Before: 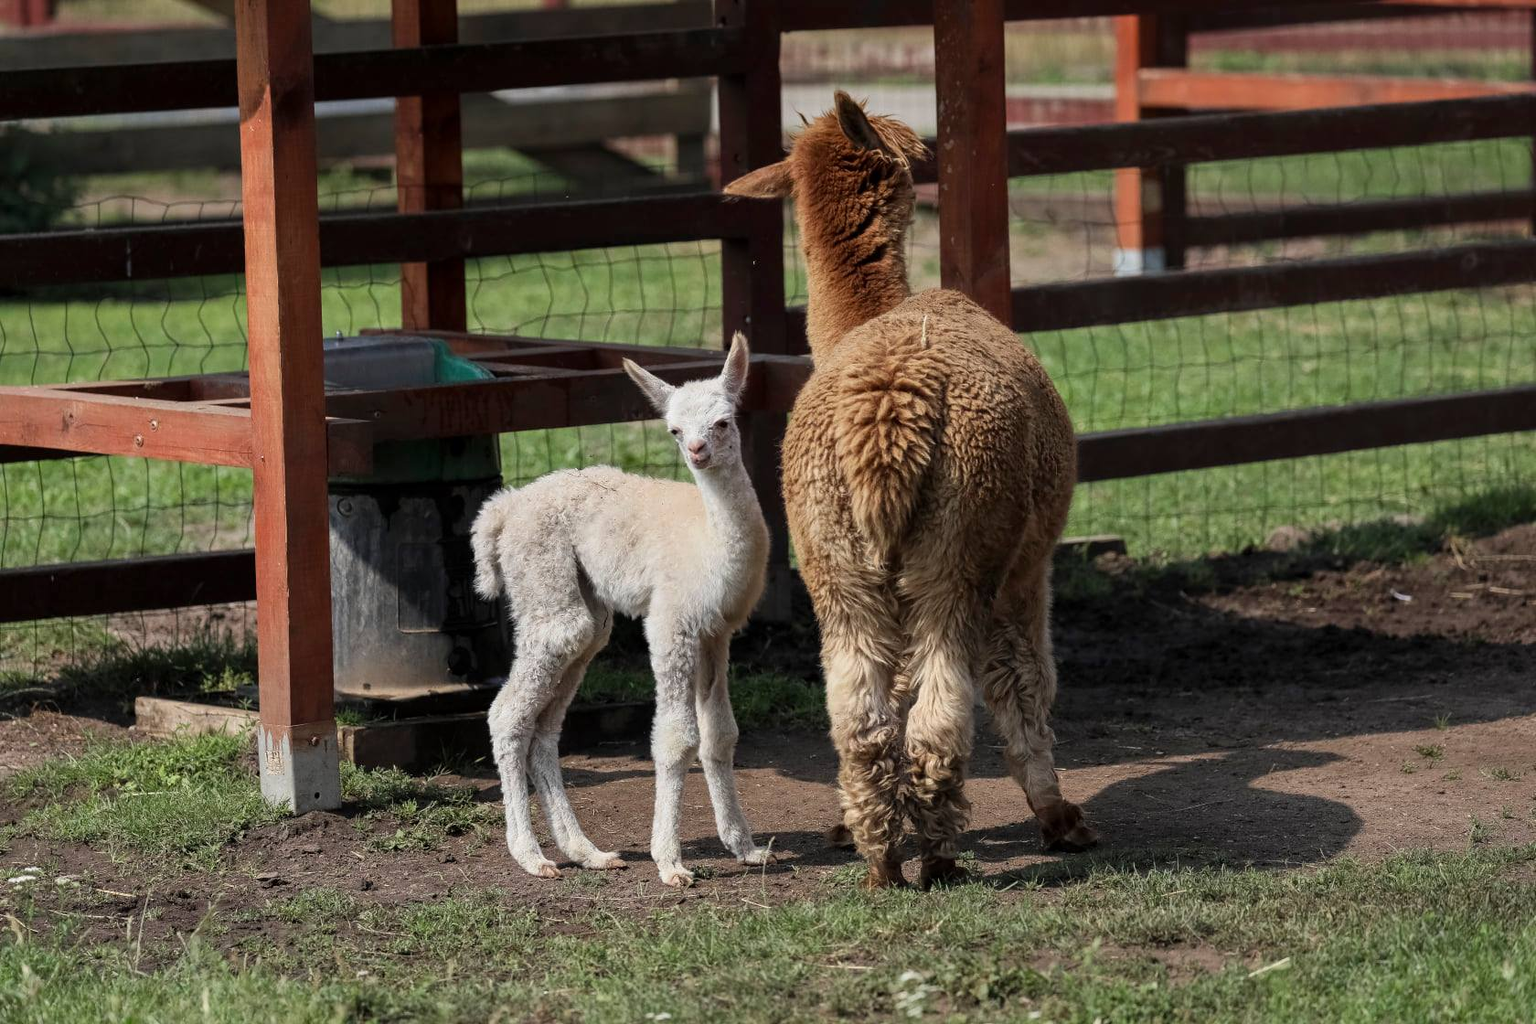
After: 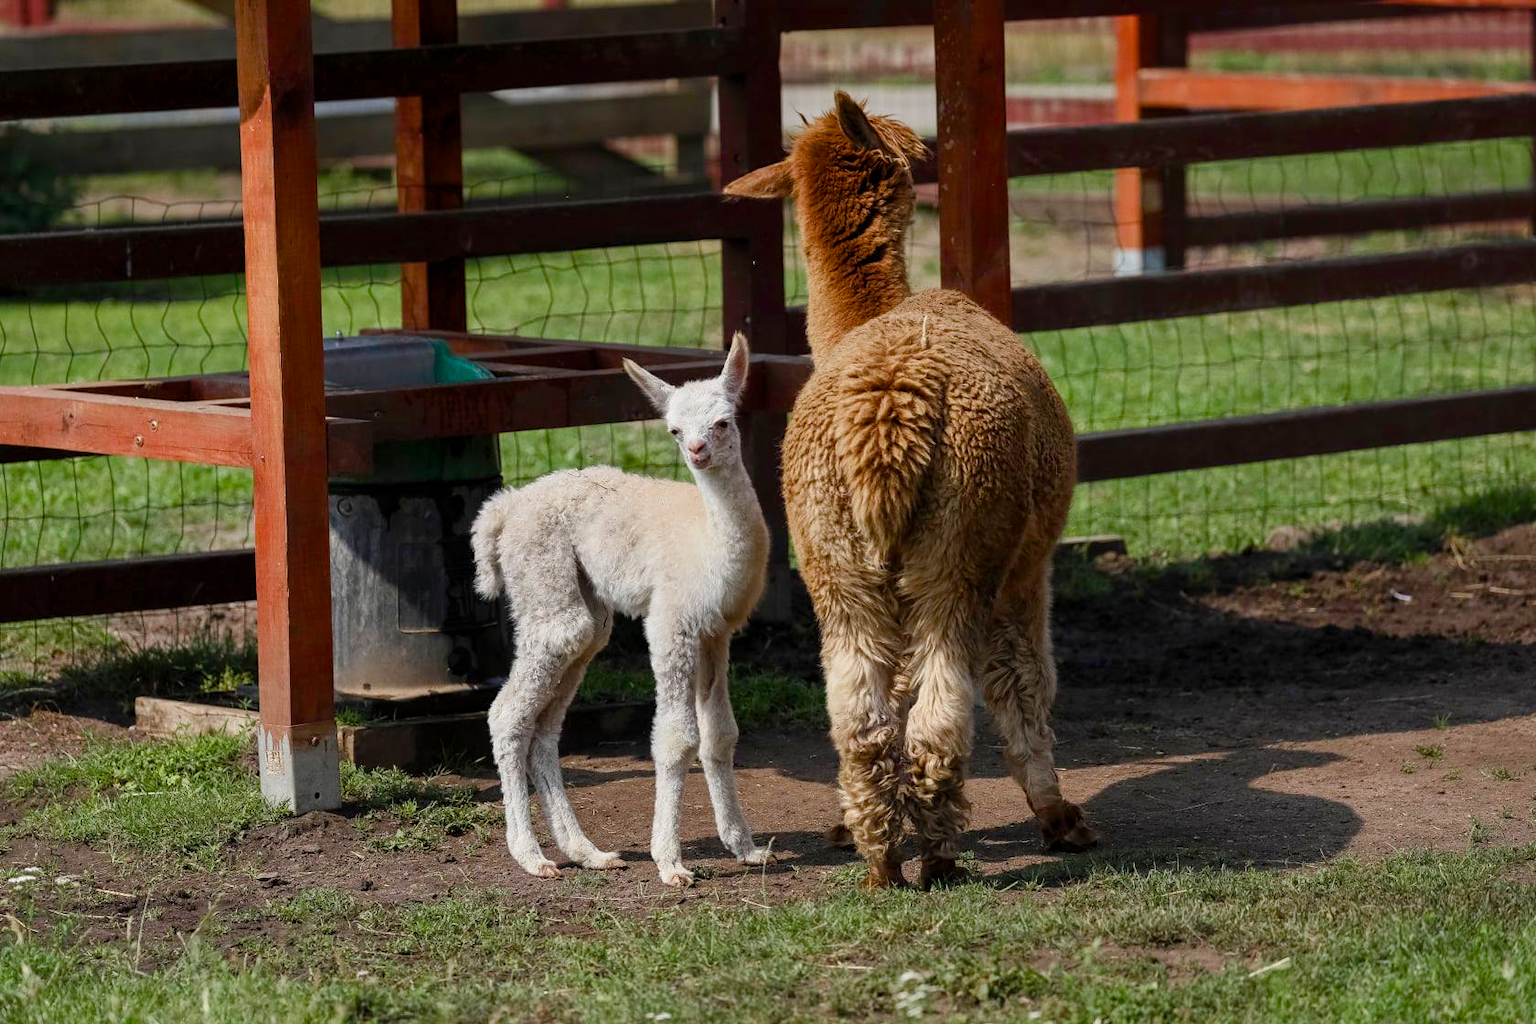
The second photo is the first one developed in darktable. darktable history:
exposure: exposure -0.01 EV, compensate highlight preservation false
color balance rgb: perceptual saturation grading › global saturation 20%, perceptual saturation grading › highlights -25%, perceptual saturation grading › shadows 50%
